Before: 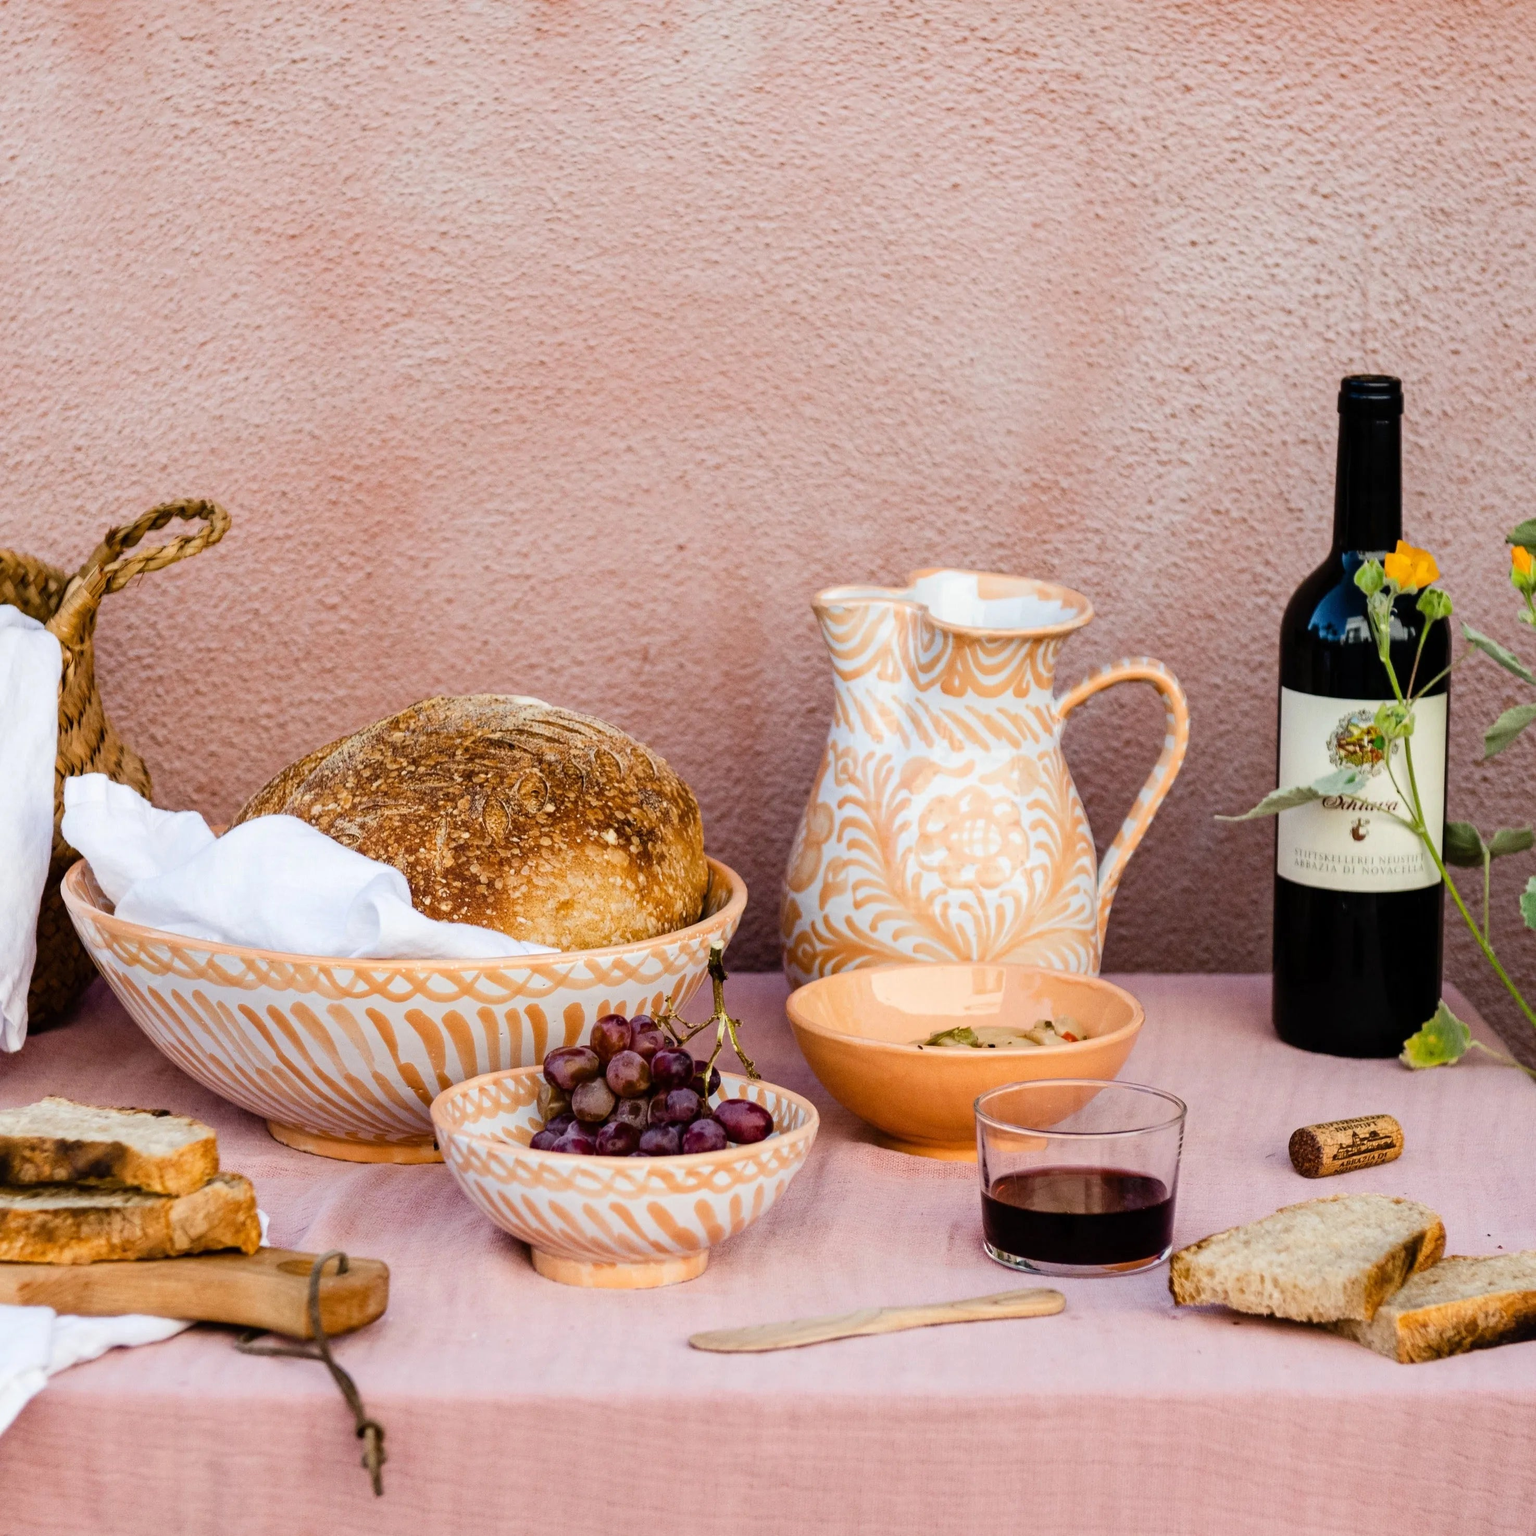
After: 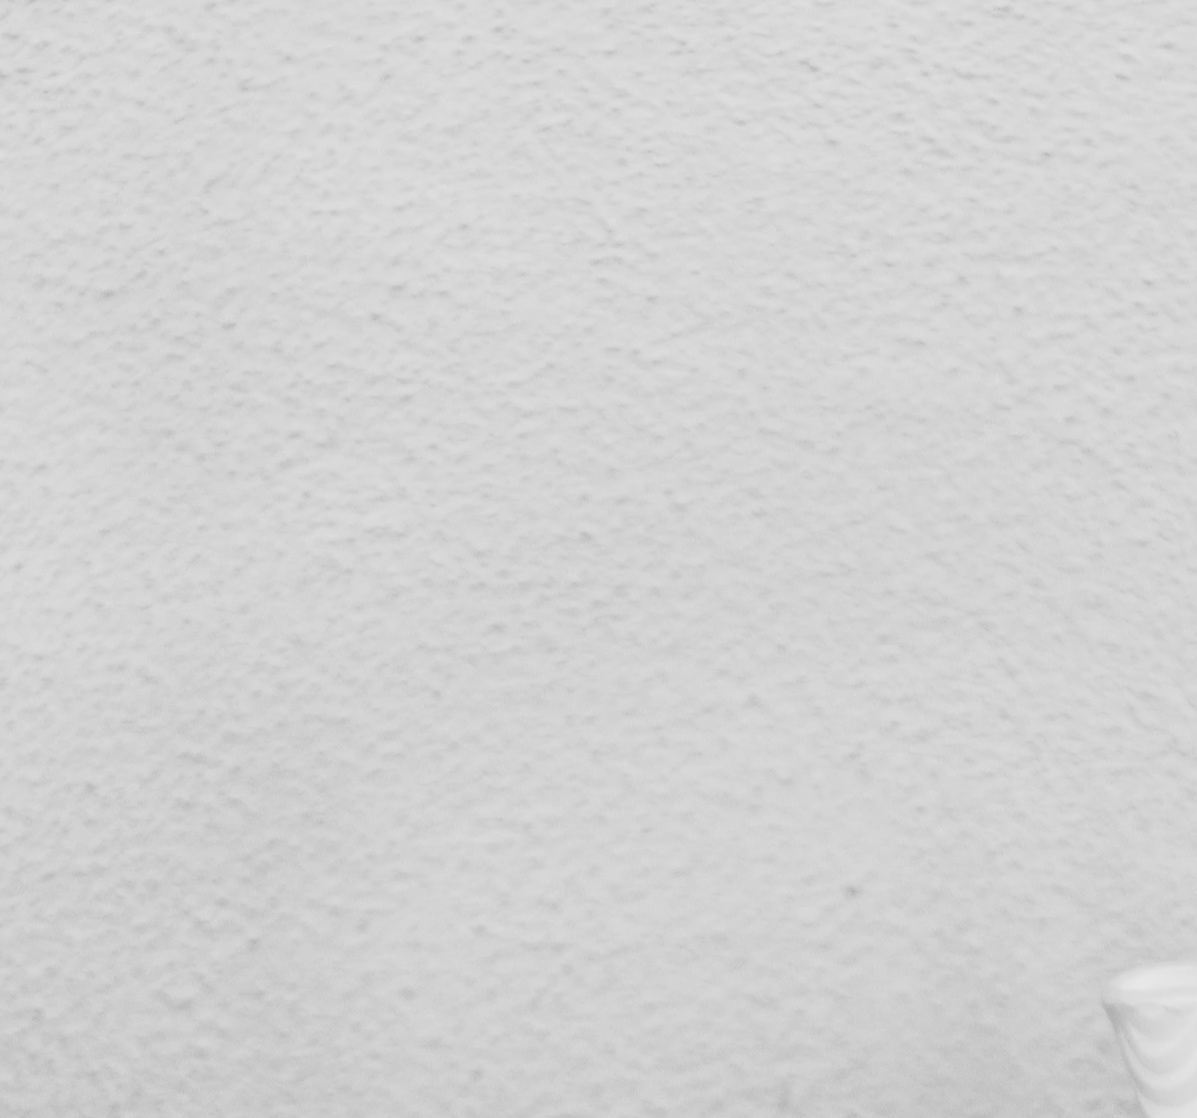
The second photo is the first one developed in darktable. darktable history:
crop: left 15.452%, top 5.459%, right 43.956%, bottom 56.62%
monochrome: on, module defaults
contrast brightness saturation: contrast -0.32, brightness 0.75, saturation -0.78
